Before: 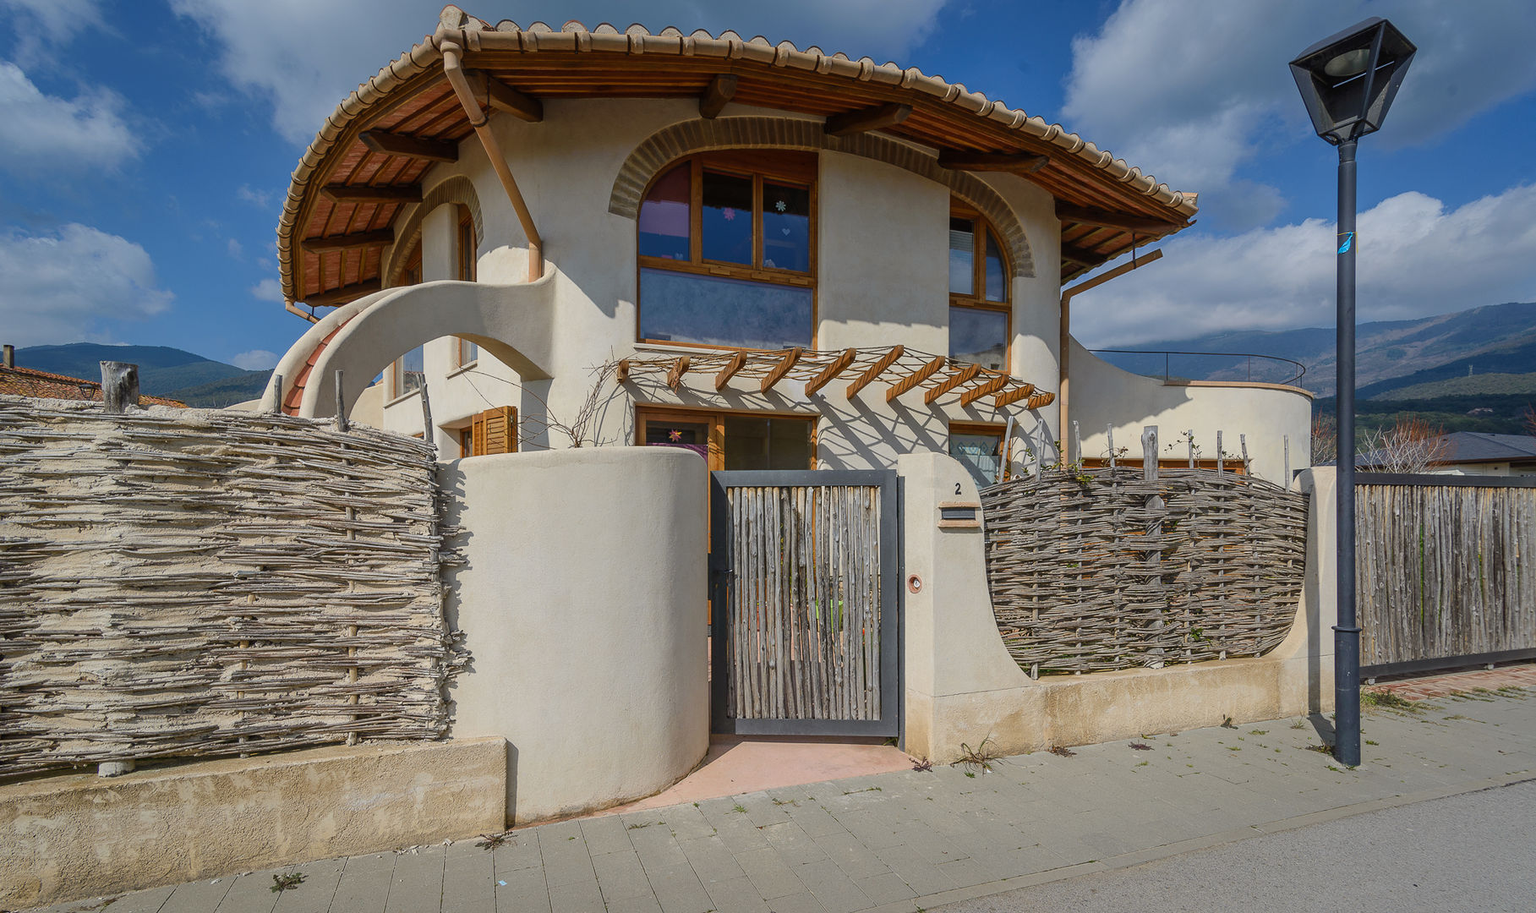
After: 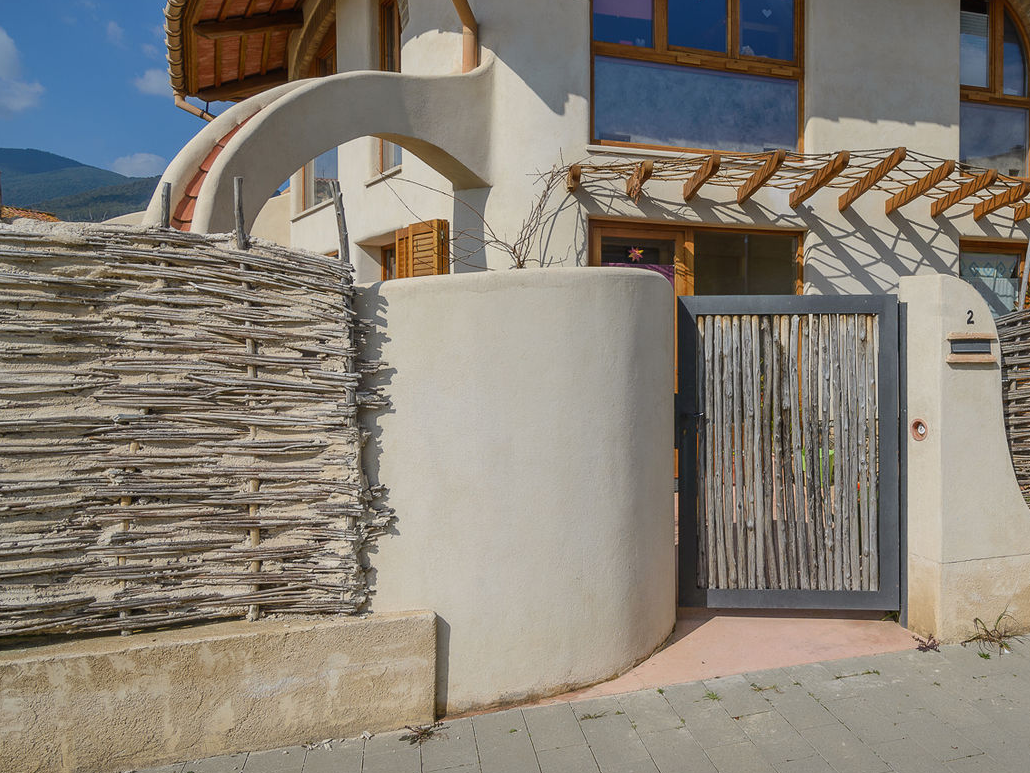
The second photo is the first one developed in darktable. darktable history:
crop: left 9.019%, top 24.211%, right 34.259%, bottom 4.204%
